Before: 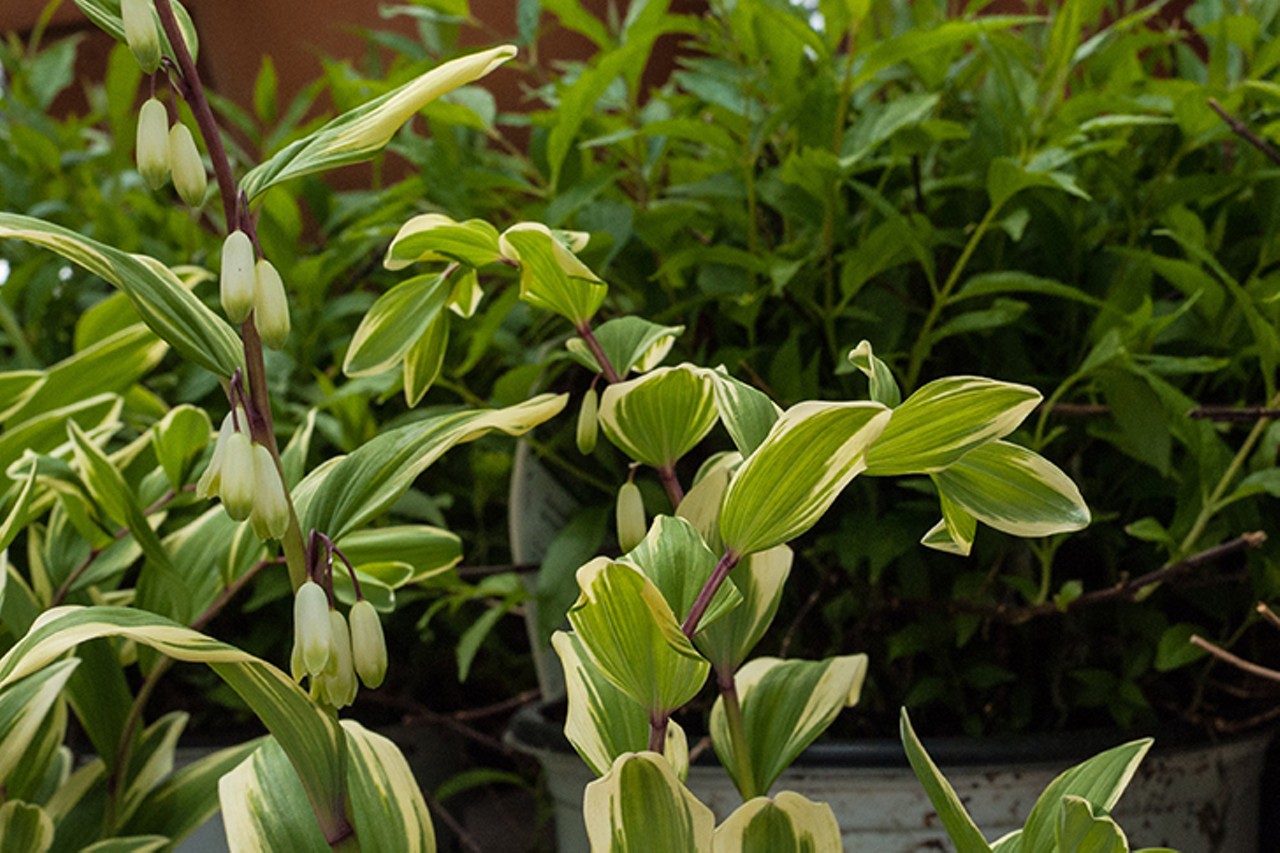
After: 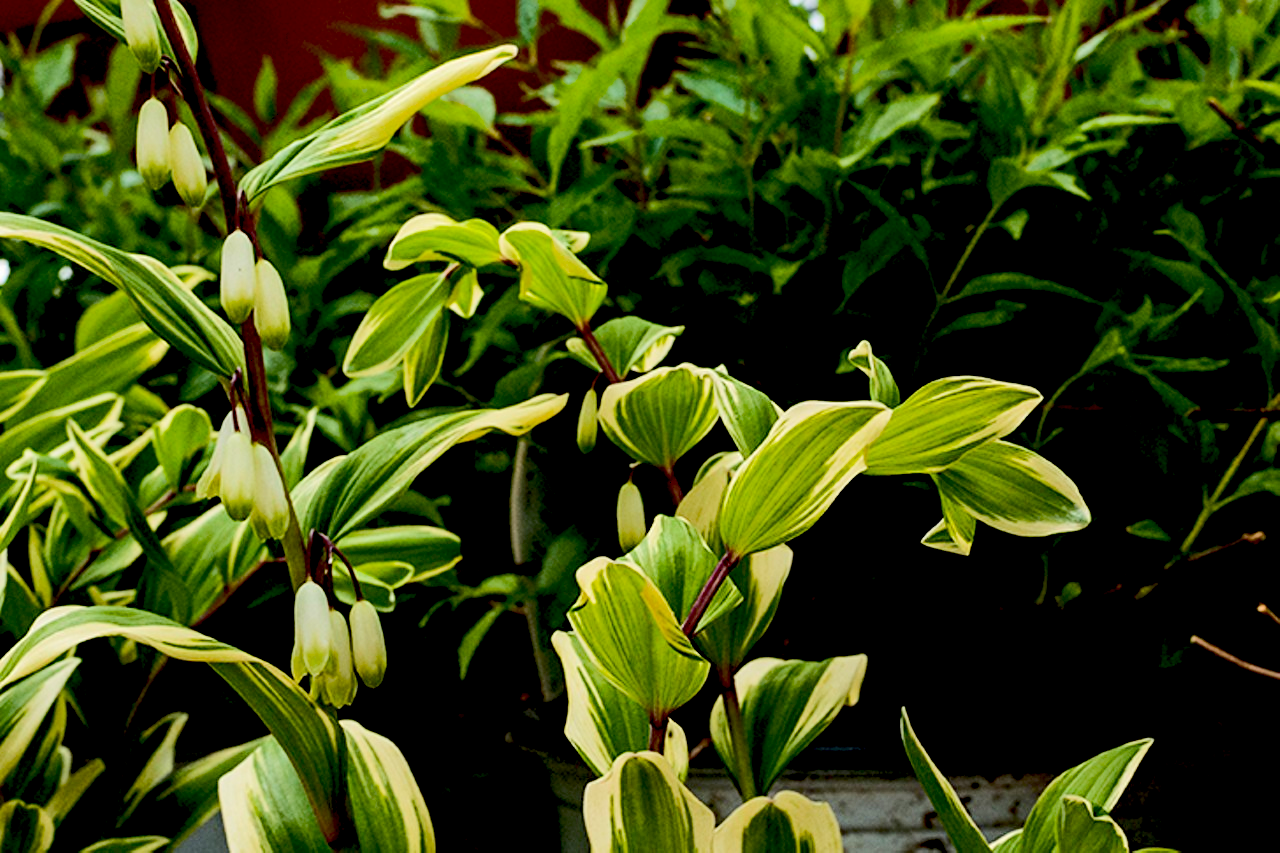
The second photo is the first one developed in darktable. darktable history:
exposure: black level correction 0.047, exposure 0.013 EV, compensate highlight preservation false
rgb curve: curves: ch0 [(0, 0) (0.284, 0.292) (0.505, 0.644) (1, 1)], compensate middle gray true
